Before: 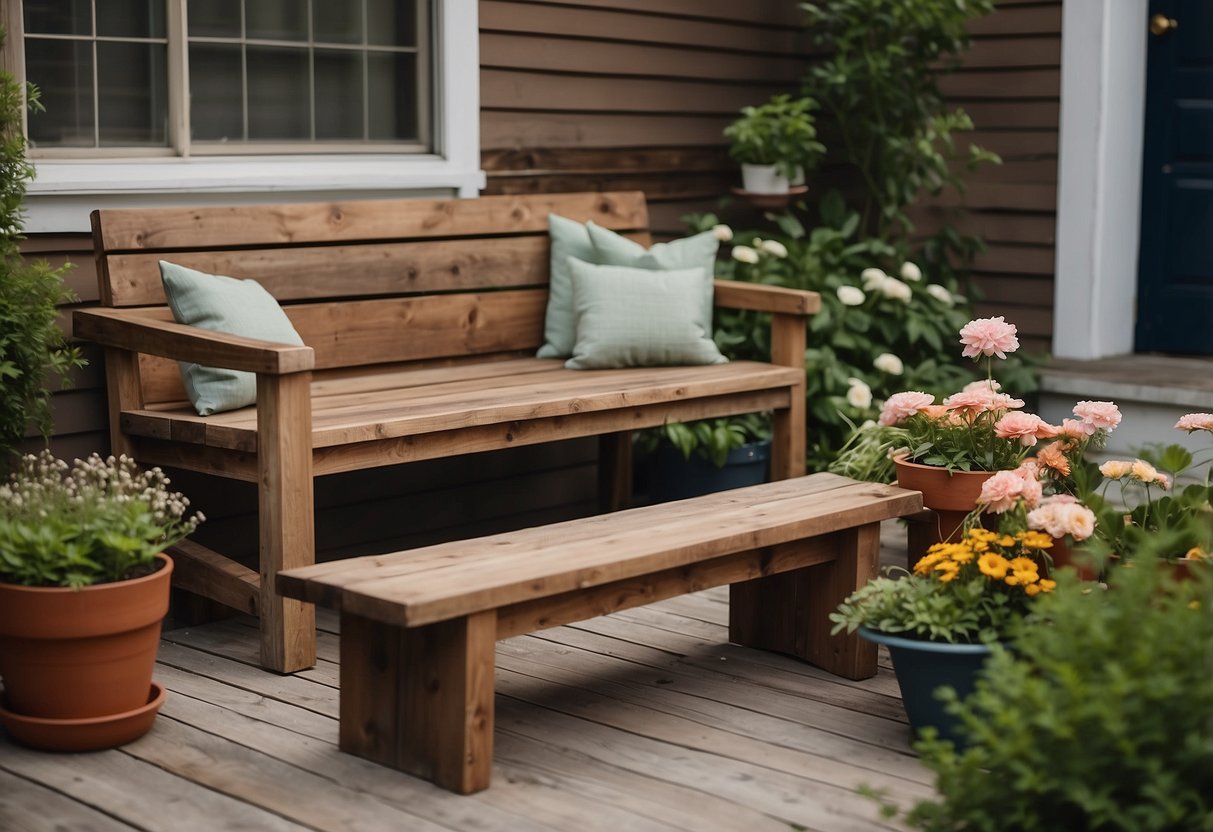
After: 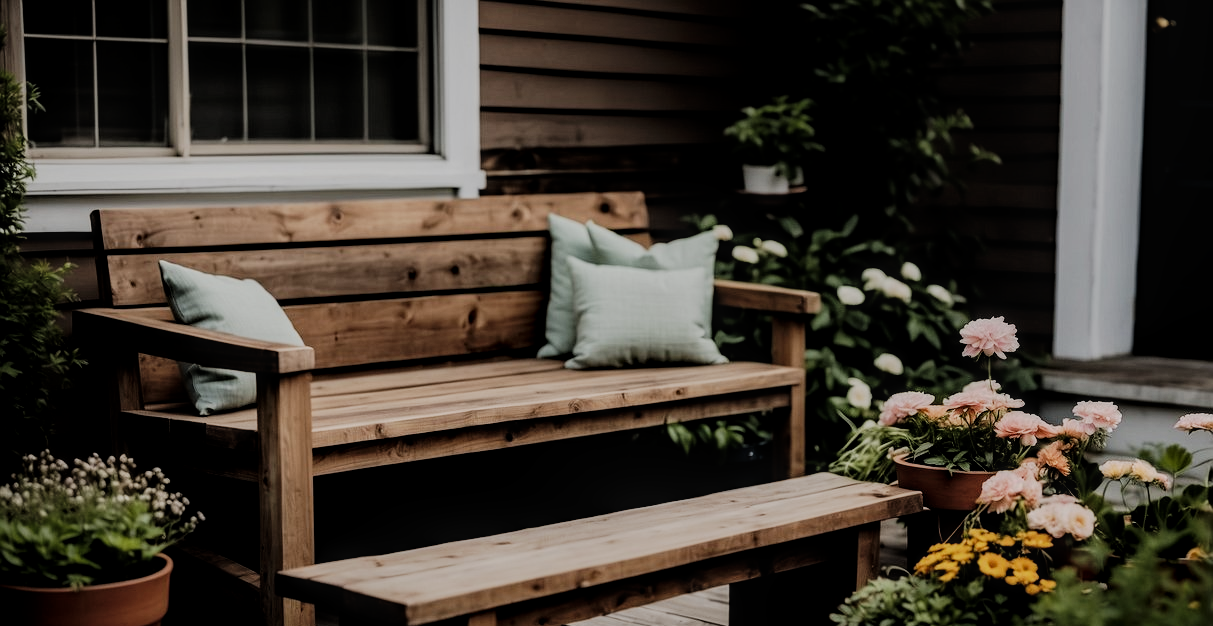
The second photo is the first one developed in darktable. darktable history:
crop: bottom 24.753%
contrast brightness saturation: contrast 0.063, brightness -0.005, saturation -0.213
exposure: exposure -0.959 EV, compensate highlight preservation false
tone equalizer: -8 EV -0.79 EV, -7 EV -0.71 EV, -6 EV -0.582 EV, -5 EV -0.411 EV, -3 EV 0.395 EV, -2 EV 0.6 EV, -1 EV 0.693 EV, +0 EV 0.741 EV, mask exposure compensation -0.509 EV
filmic rgb: middle gray luminance 29.94%, black relative exposure -9.04 EV, white relative exposure 7 EV, target black luminance 0%, hardness 2.93, latitude 1.63%, contrast 0.96, highlights saturation mix 5.91%, shadows ↔ highlights balance 12.86%
tone curve: curves: ch0 [(0, 0) (0.035, 0.011) (0.133, 0.076) (0.285, 0.265) (0.491, 0.541) (0.617, 0.693) (0.704, 0.77) (0.794, 0.865) (0.895, 0.938) (1, 0.976)]; ch1 [(0, 0) (0.318, 0.278) (0.444, 0.427) (0.502, 0.497) (0.543, 0.547) (0.601, 0.641) (0.746, 0.764) (1, 1)]; ch2 [(0, 0) (0.316, 0.292) (0.381, 0.37) (0.423, 0.448) (0.476, 0.482) (0.502, 0.5) (0.543, 0.547) (0.587, 0.613) (0.642, 0.672) (0.704, 0.727) (0.865, 0.827) (1, 0.951)], preserve colors none
local contrast: on, module defaults
